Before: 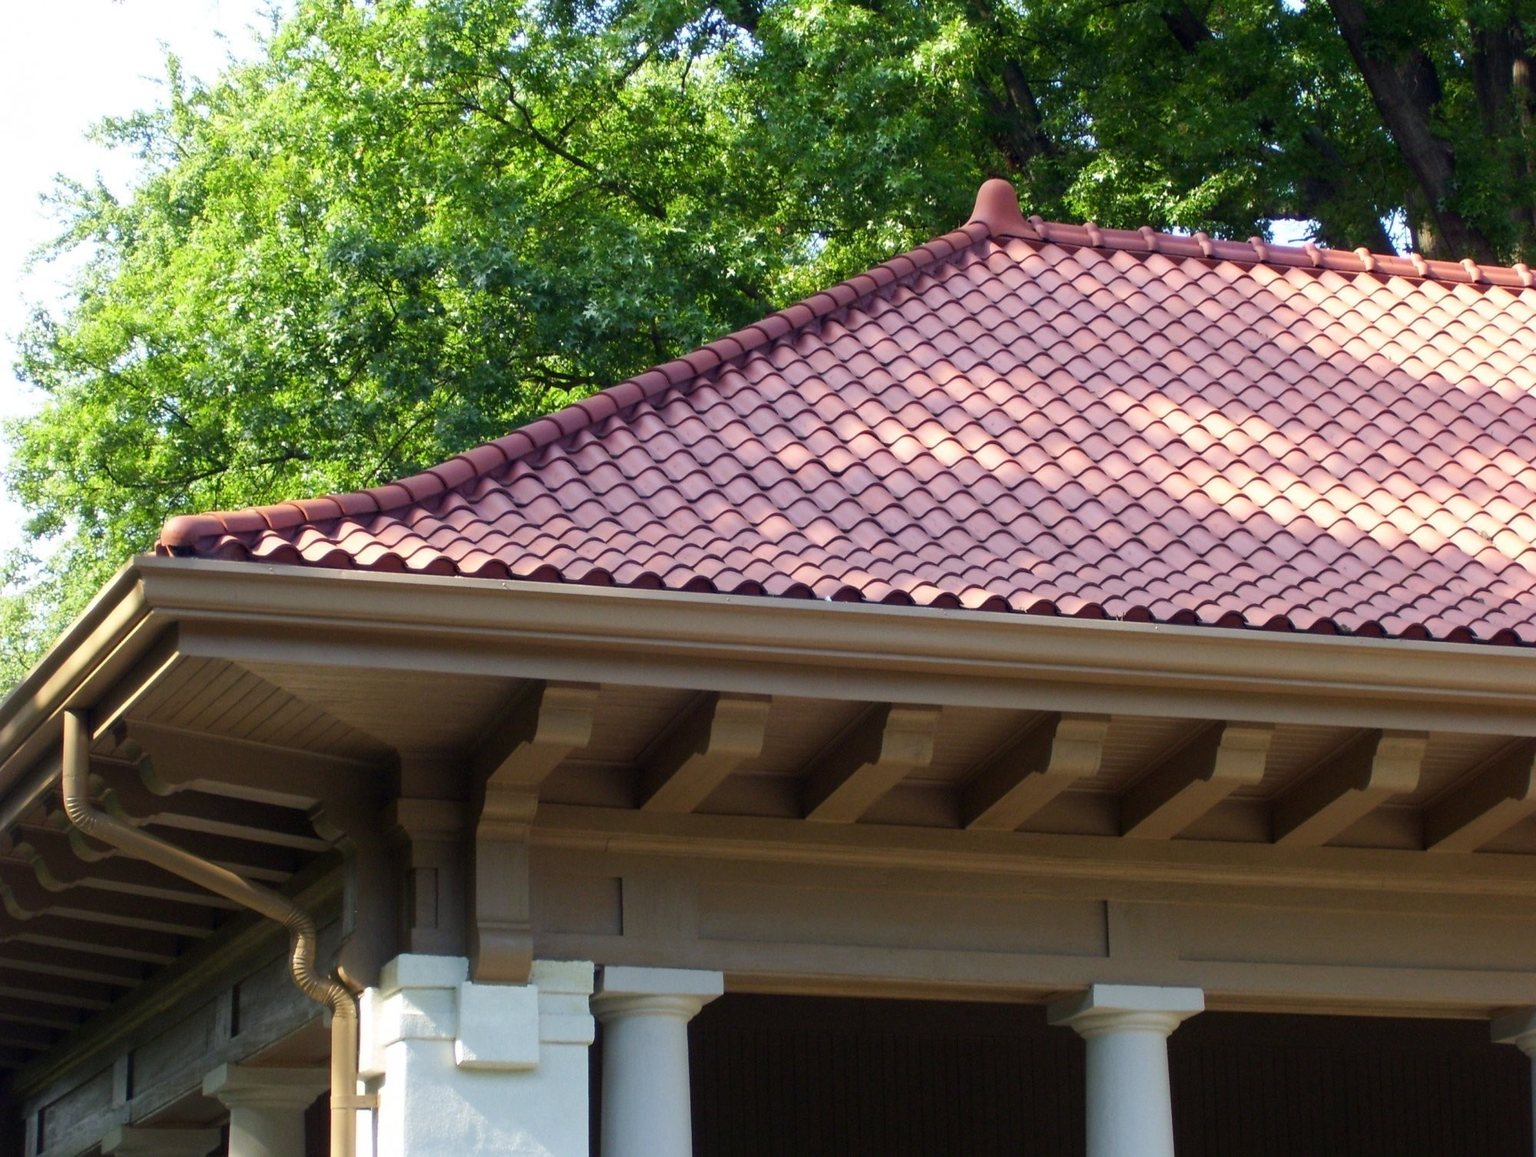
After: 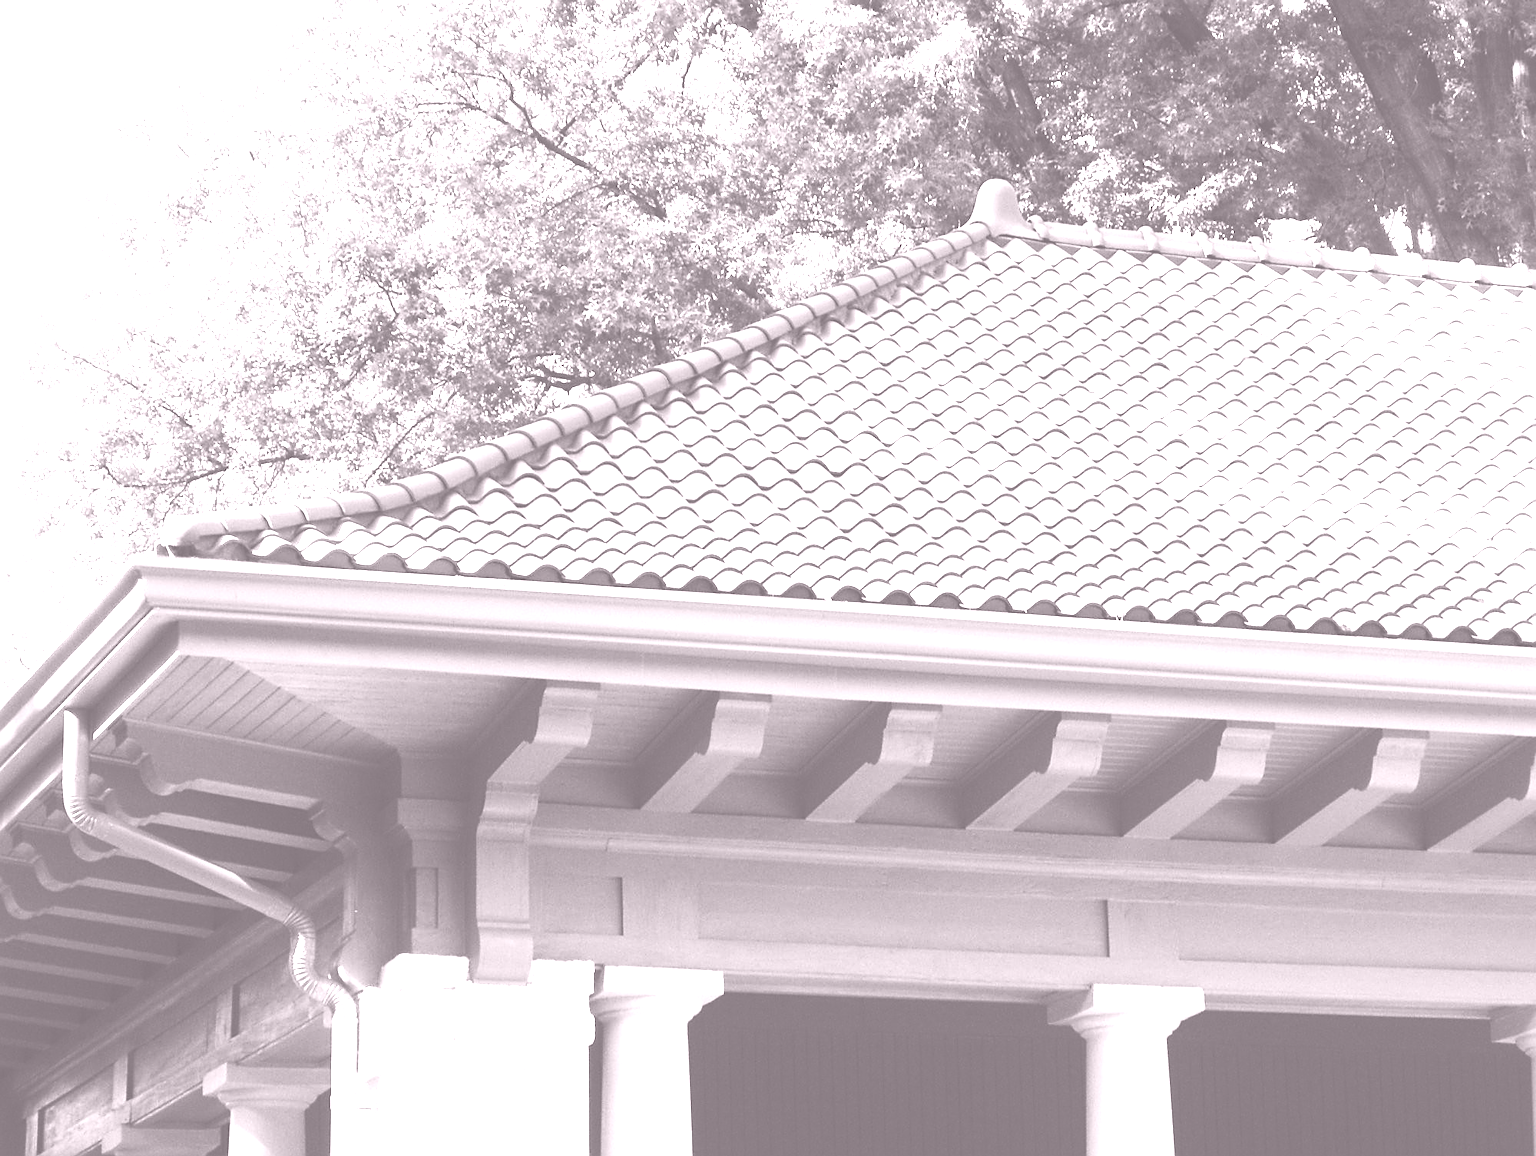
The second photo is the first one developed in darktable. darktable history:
sharpen: on, module defaults
color balance rgb: perceptual saturation grading › global saturation 20%, perceptual saturation grading › highlights -25%, perceptual saturation grading › shadows 25%
base curve: curves: ch0 [(0, 0) (0.028, 0.03) (0.121, 0.232) (0.46, 0.748) (0.859, 0.968) (1, 1)], preserve colors none
colorize: hue 25.2°, saturation 83%, source mix 82%, lightness 79%, version 1
